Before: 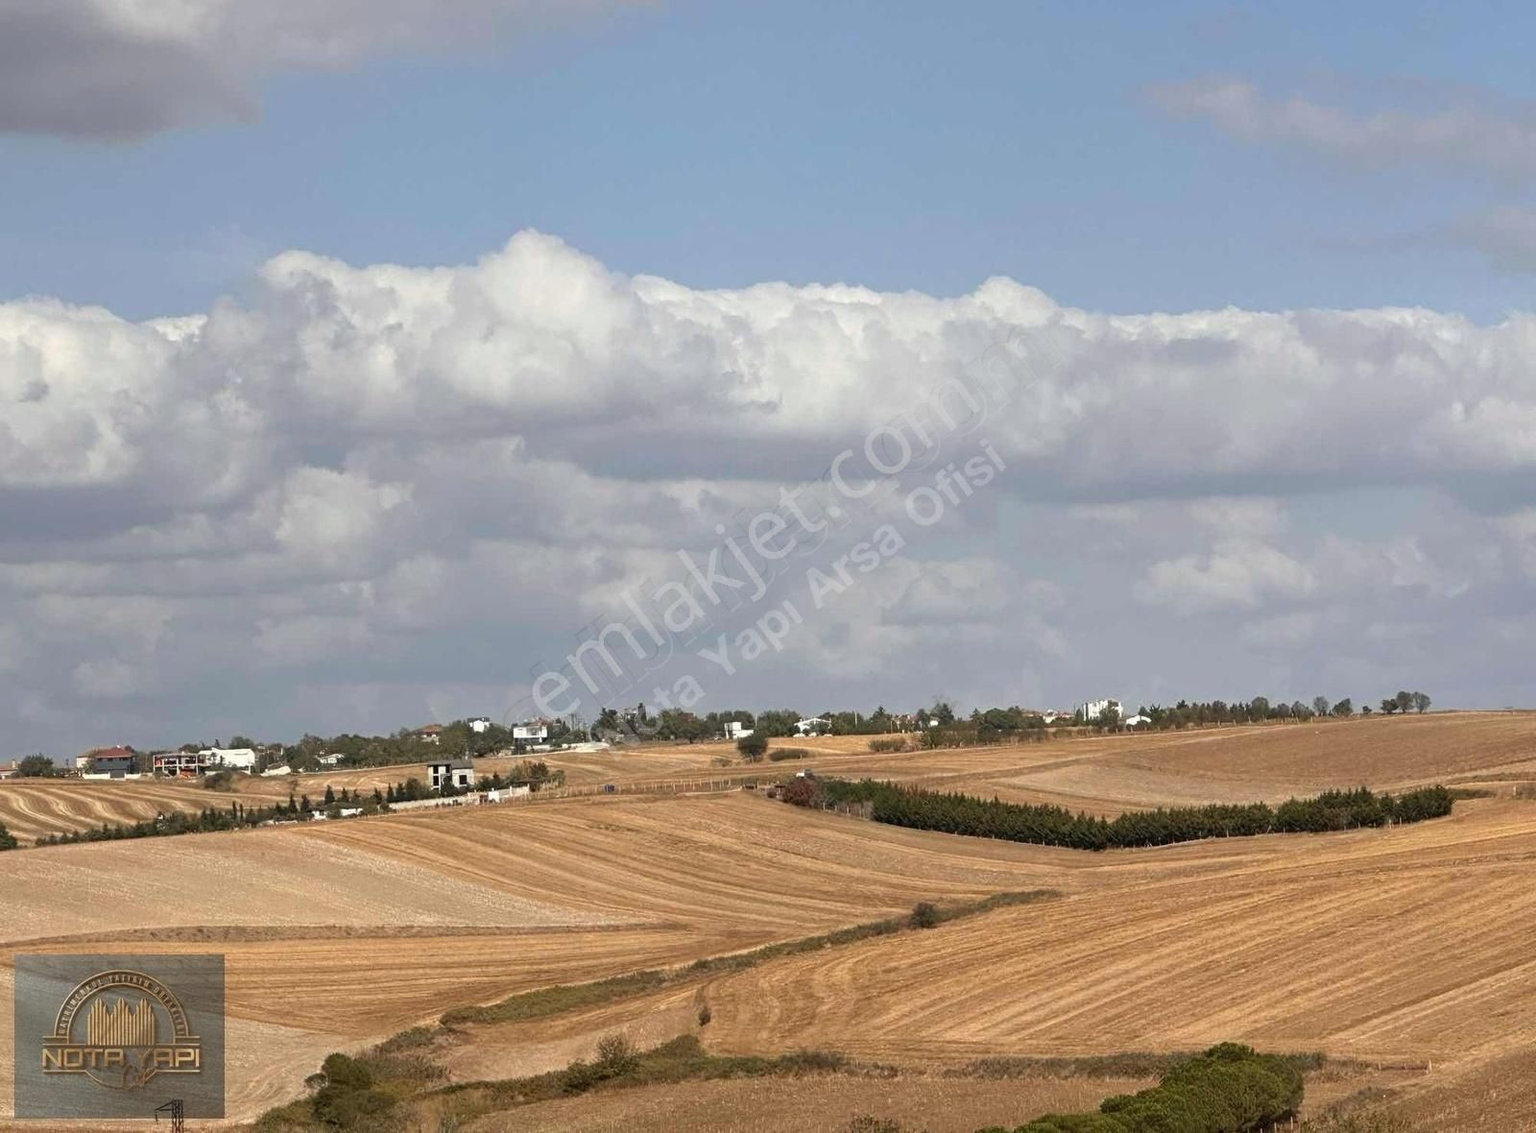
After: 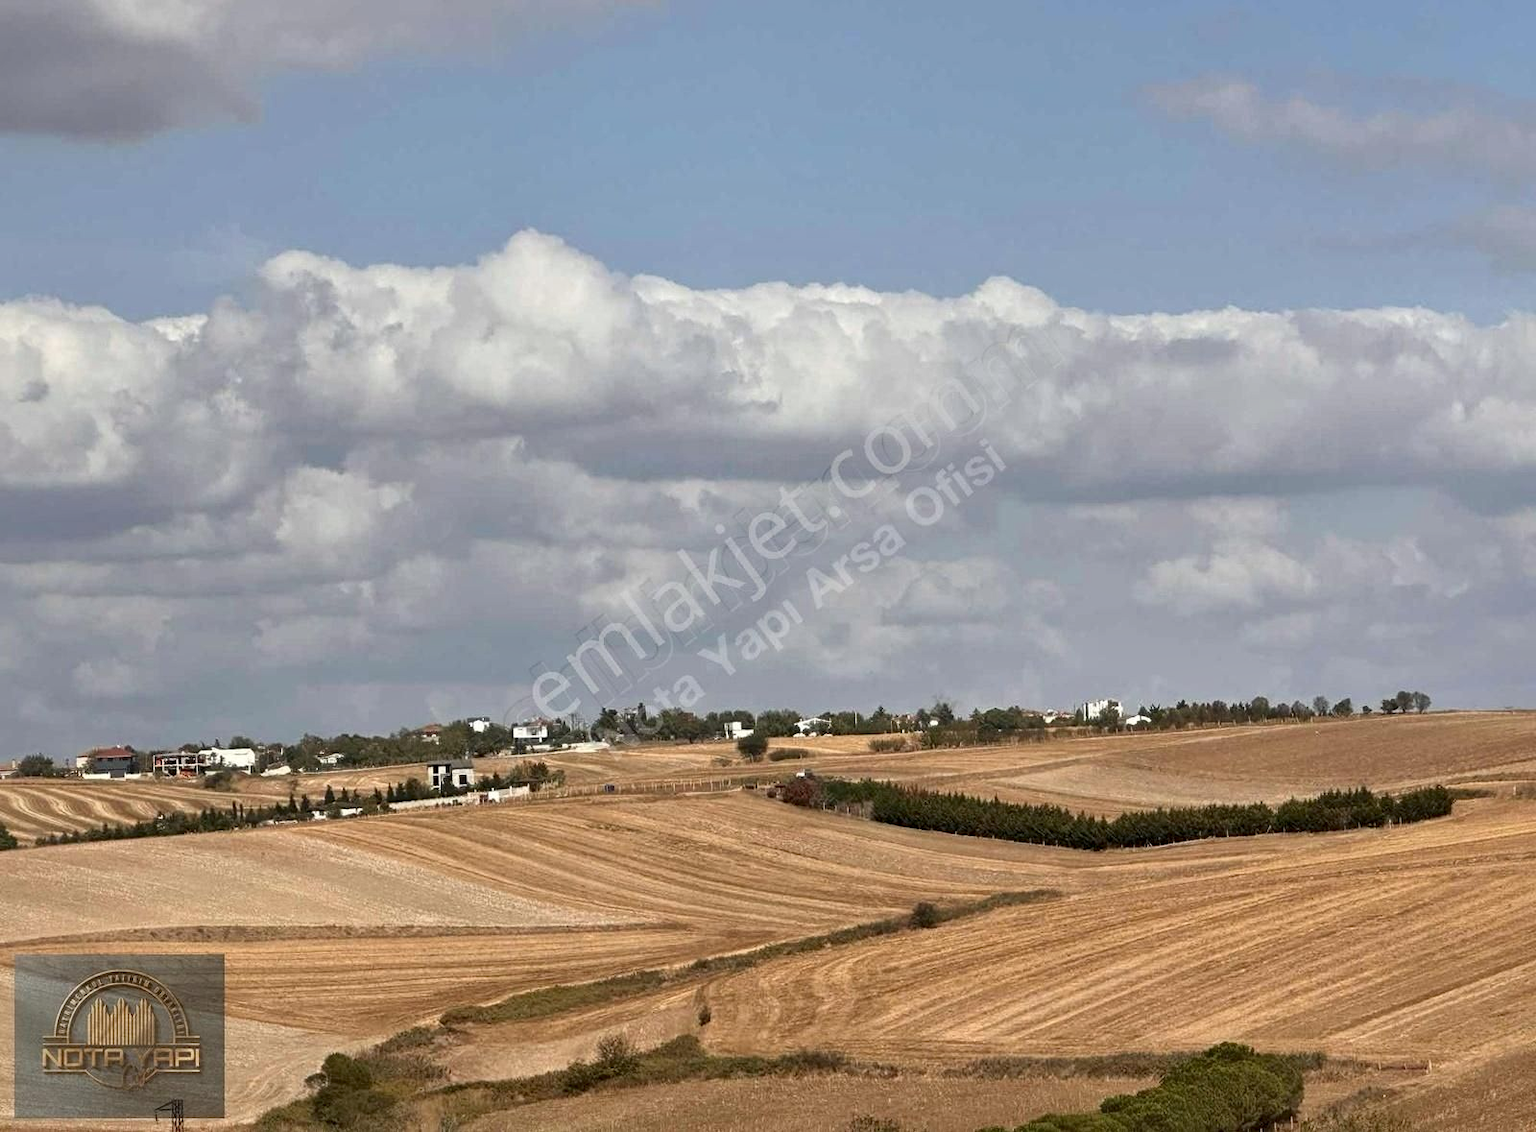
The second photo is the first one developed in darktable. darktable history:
local contrast: mode bilateral grid, contrast 25, coarseness 60, detail 151%, midtone range 0.2
color balance rgb: contrast -10%
